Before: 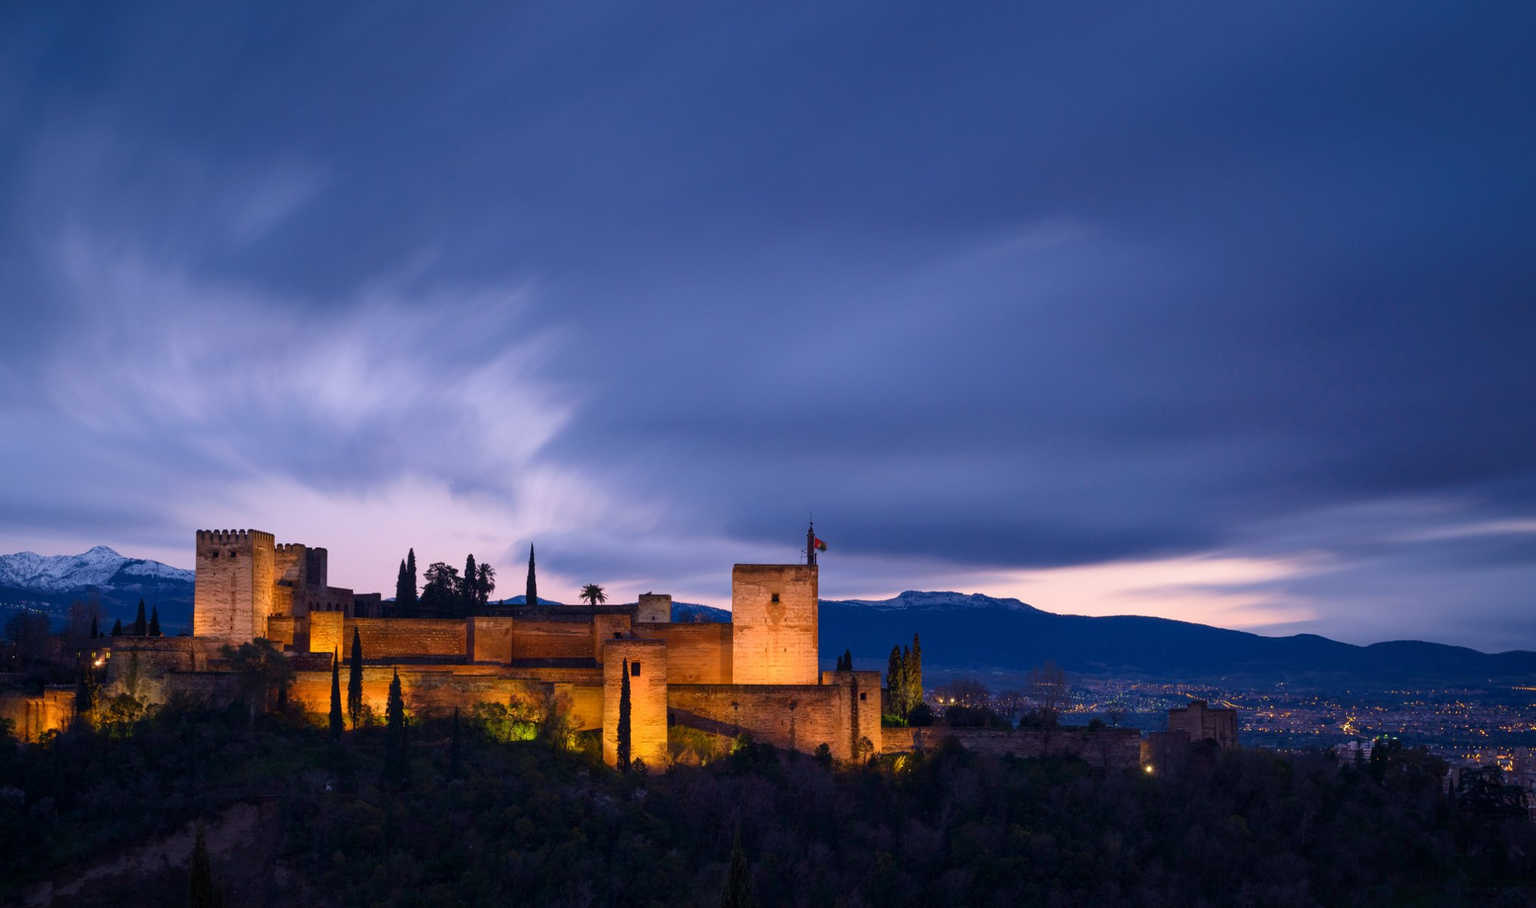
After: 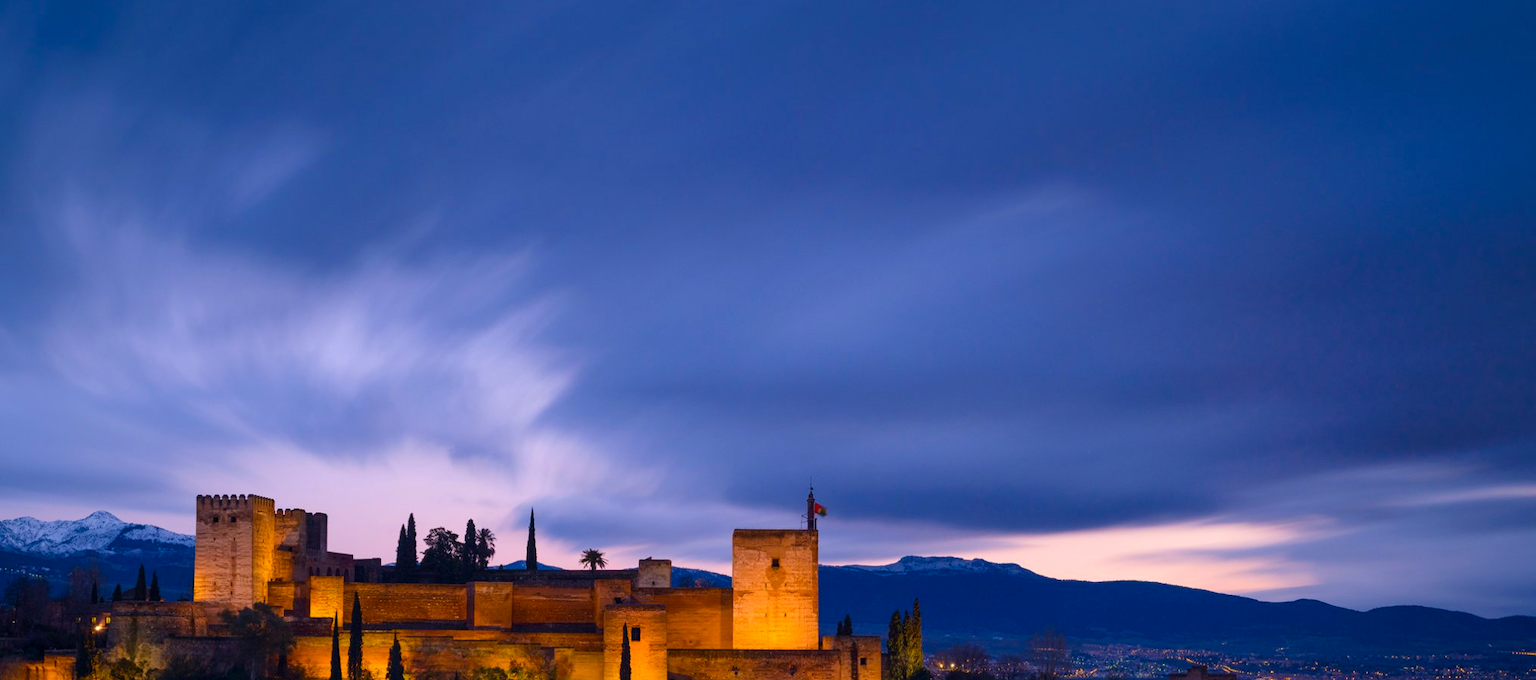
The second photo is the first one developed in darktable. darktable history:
crop: top 3.857%, bottom 21.132%
color balance rgb: perceptual saturation grading › global saturation 20%, global vibrance 20%
